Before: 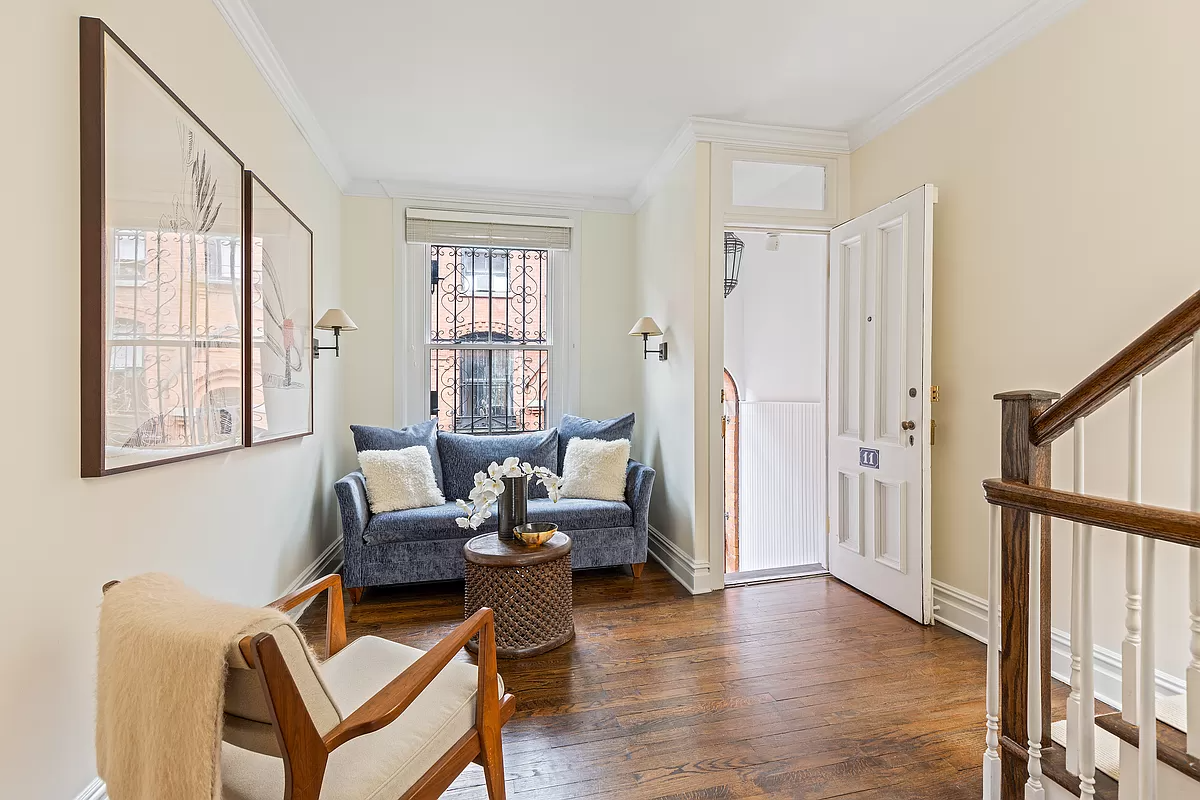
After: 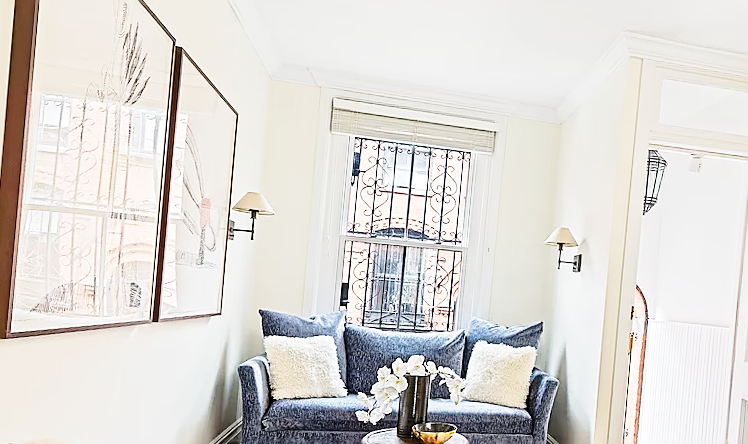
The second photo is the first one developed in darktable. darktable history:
crop and rotate: angle -4.99°, left 2.122%, top 6.945%, right 27.566%, bottom 30.519%
base curve: curves: ch0 [(0, 0) (0.028, 0.03) (0.121, 0.232) (0.46, 0.748) (0.859, 0.968) (1, 1)], preserve colors none
sharpen: on, module defaults
